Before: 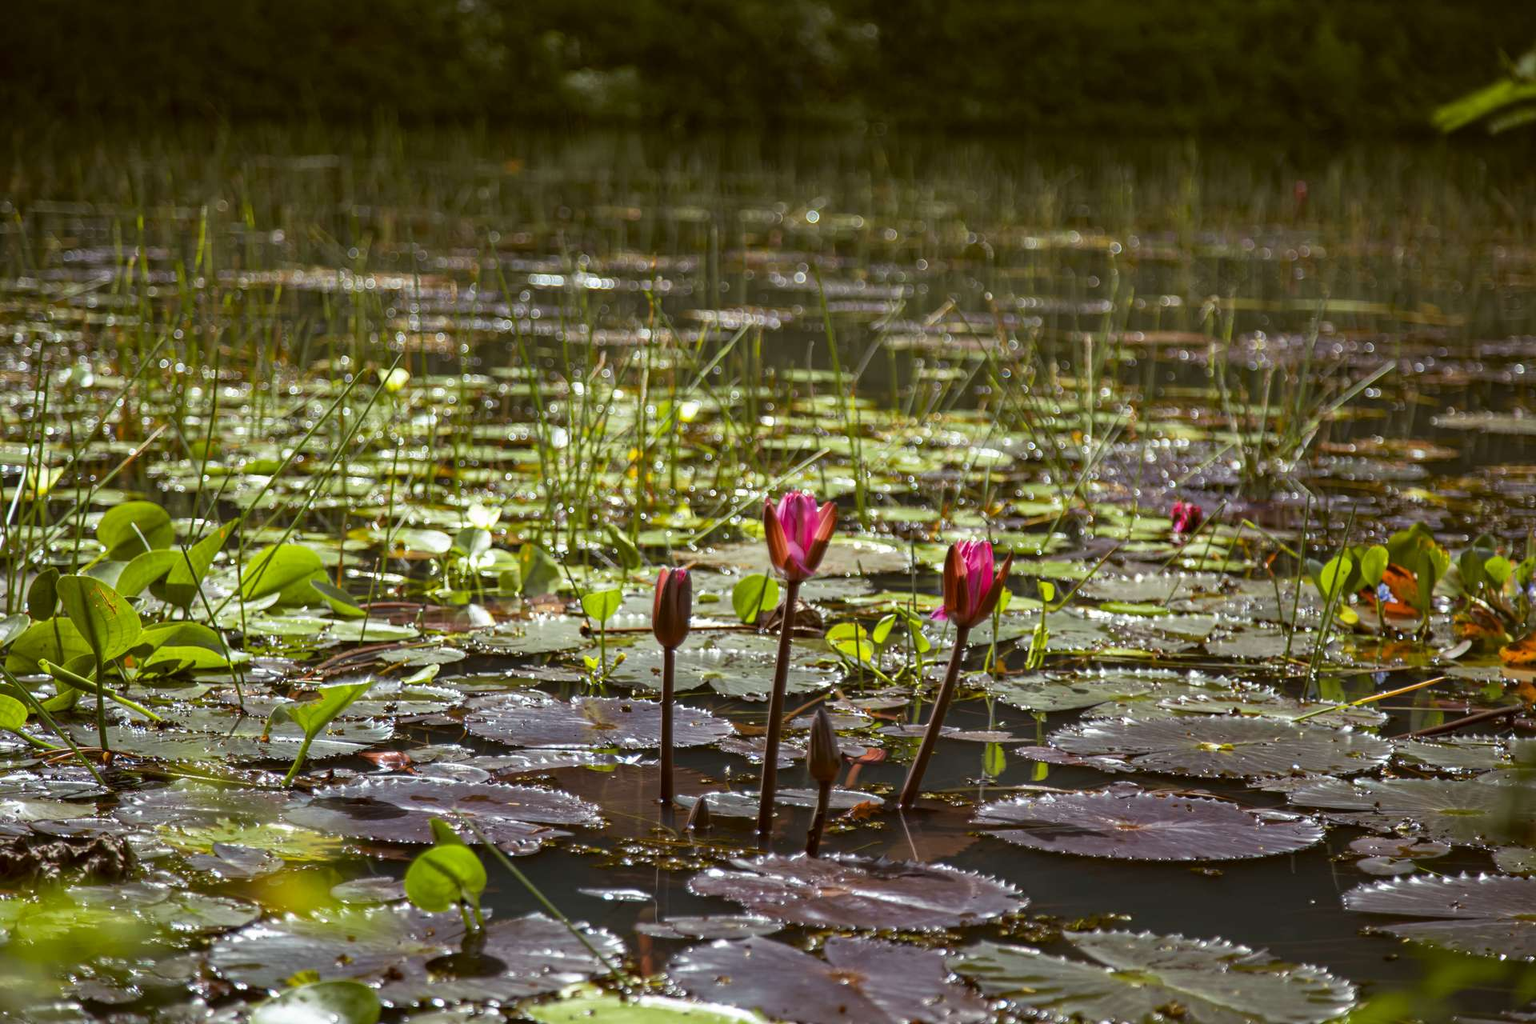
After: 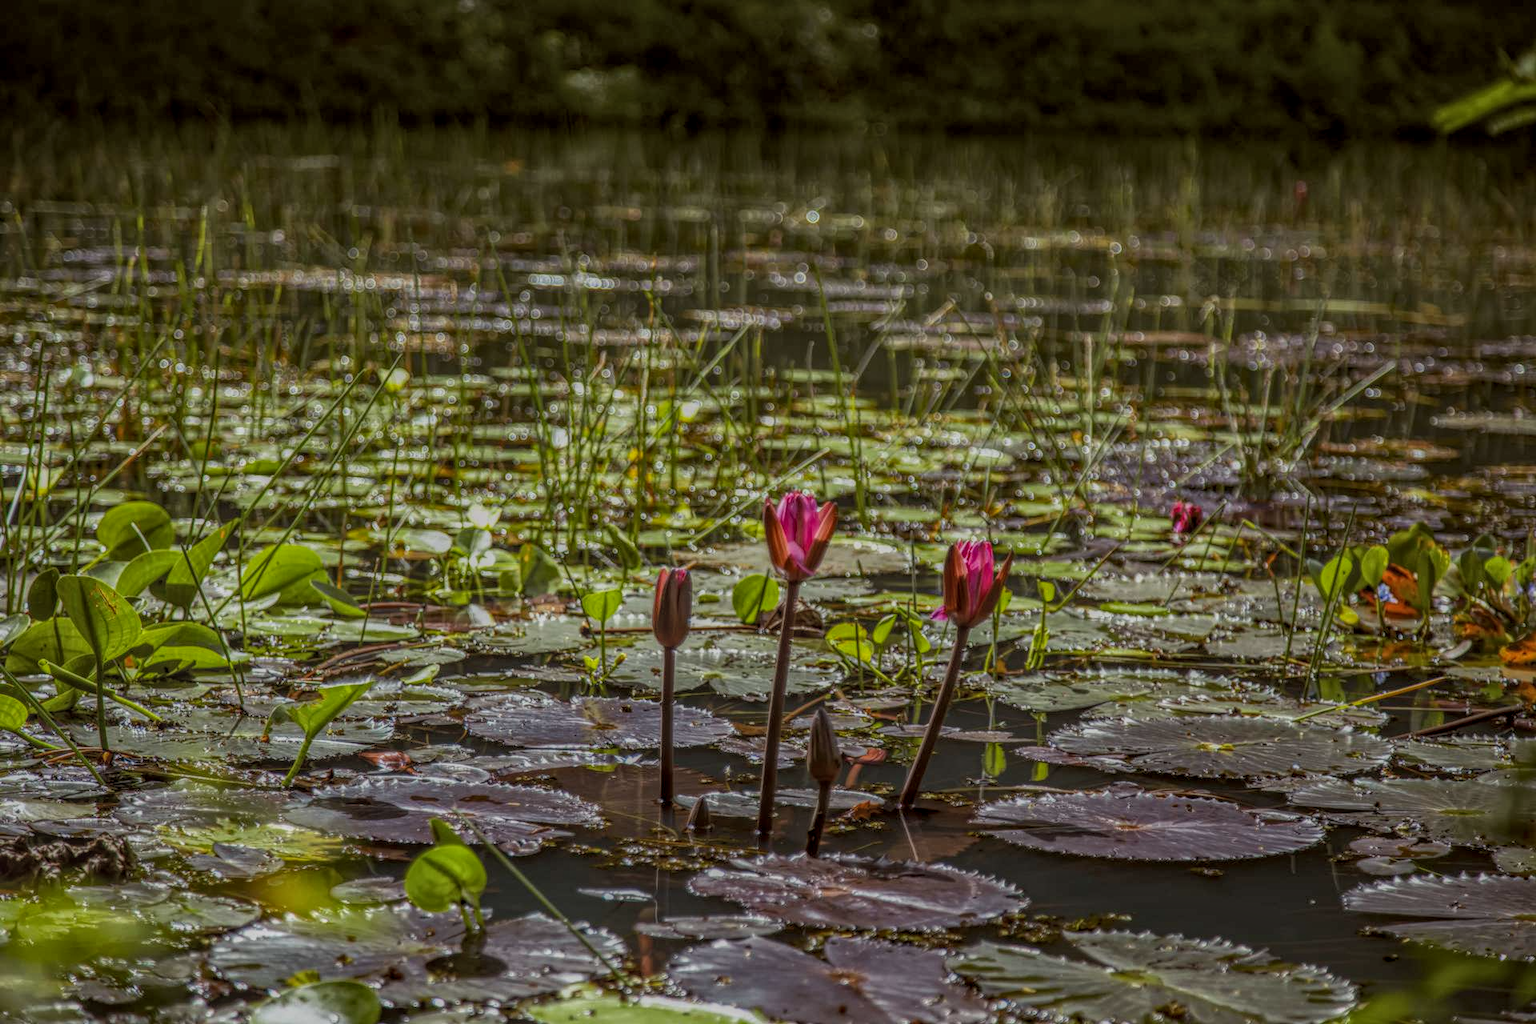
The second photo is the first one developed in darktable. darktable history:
local contrast: highlights 20%, shadows 30%, detail 200%, midtone range 0.2
exposure: exposure -0.462 EV, compensate highlight preservation false
